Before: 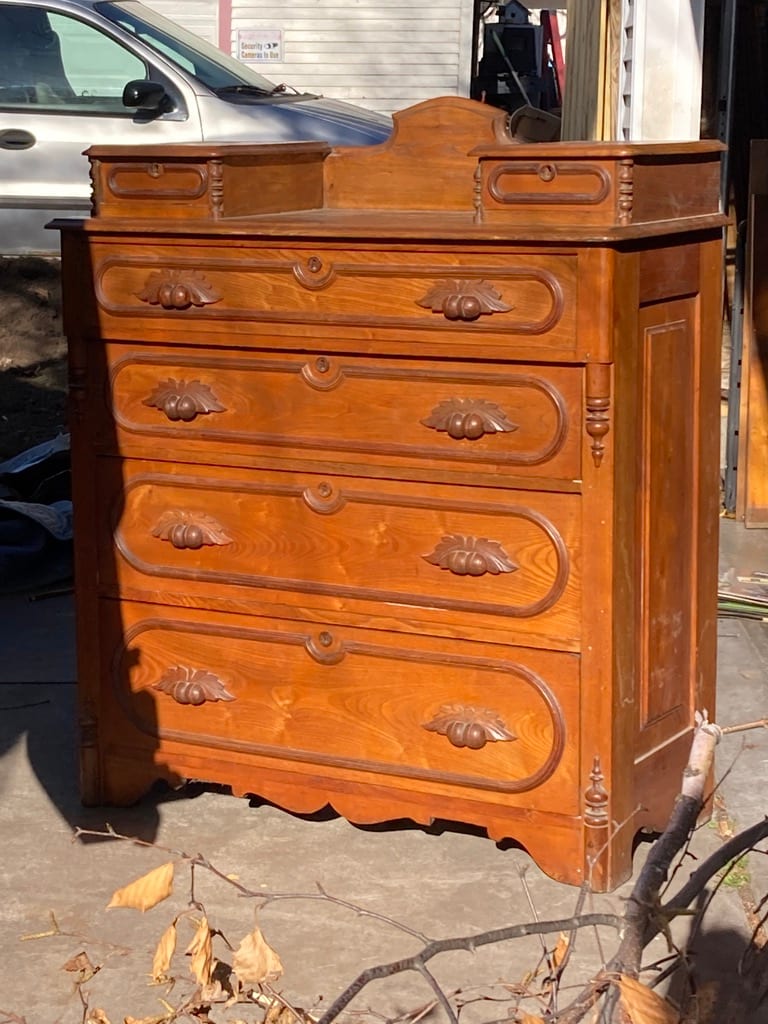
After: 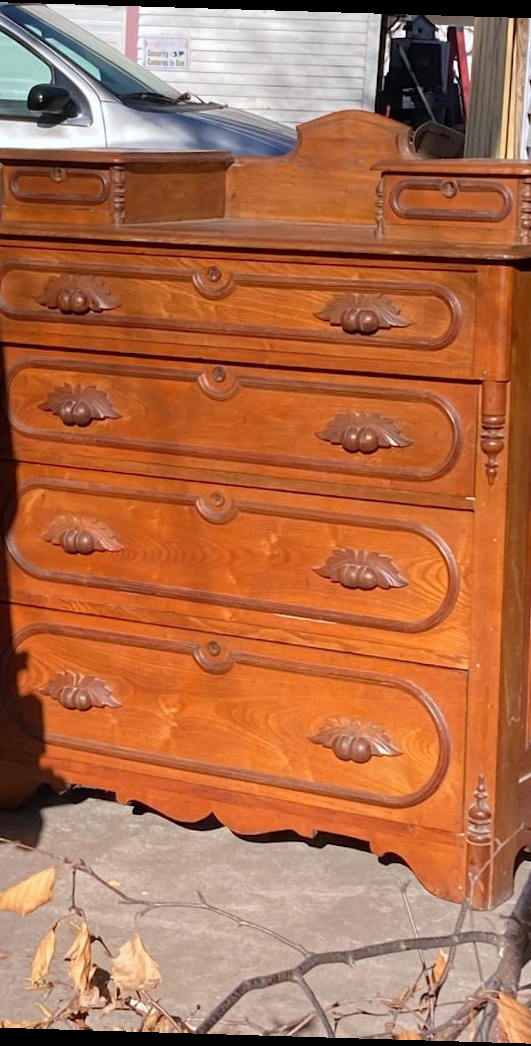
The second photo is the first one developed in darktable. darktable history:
color correction: highlights a* -0.772, highlights b* -8.92
rotate and perspective: rotation 1.72°, automatic cropping off
crop: left 15.419%, right 17.914%
